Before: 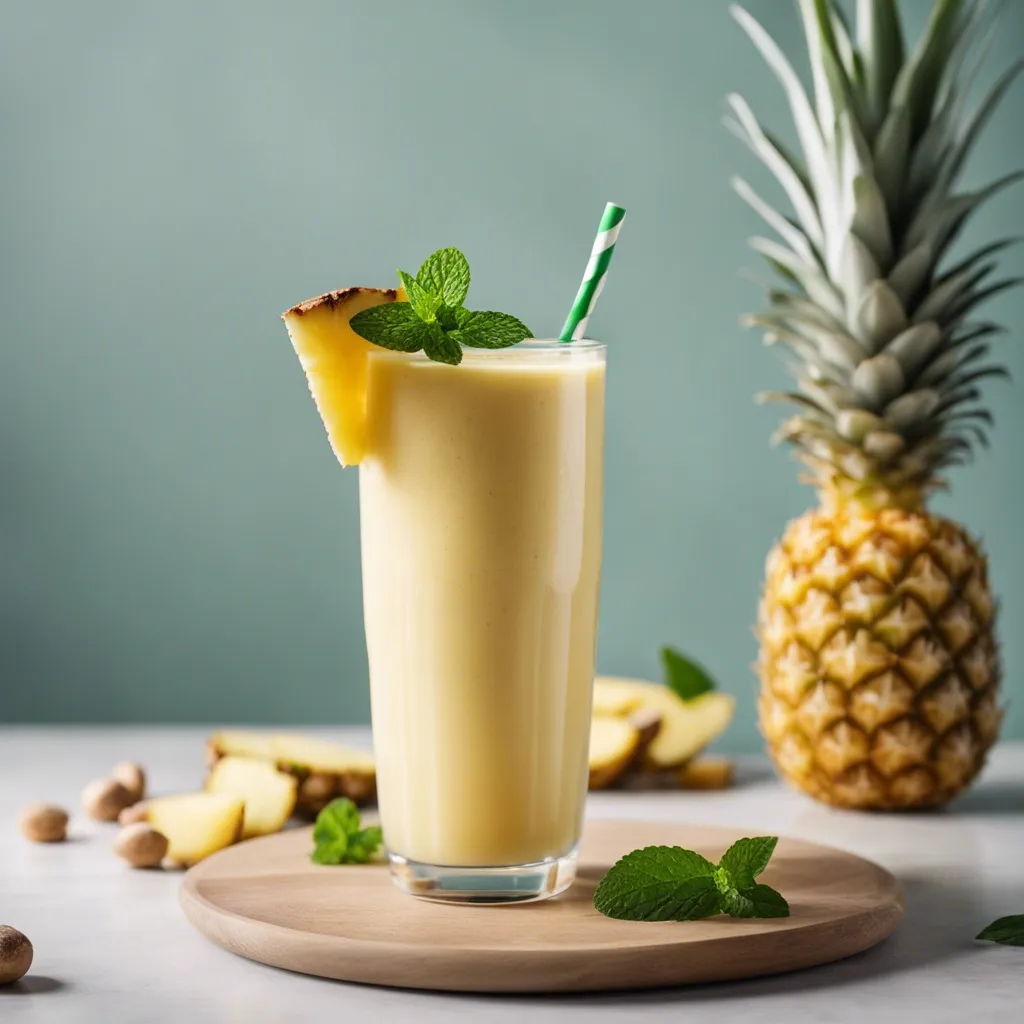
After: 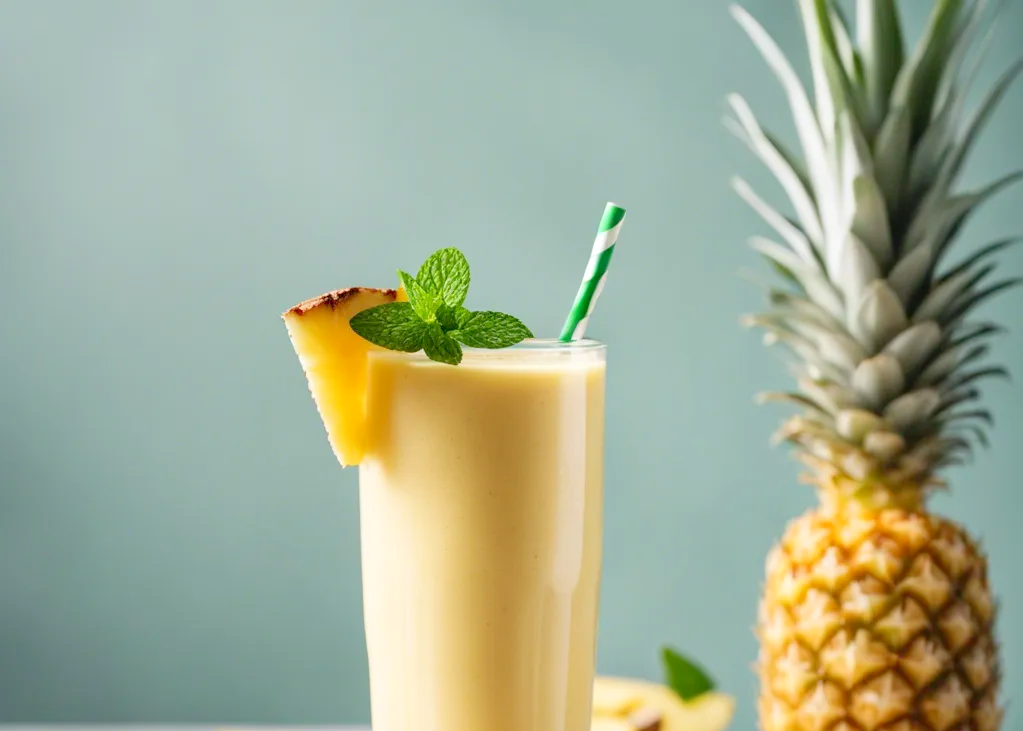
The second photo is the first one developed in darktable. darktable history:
levels: levels [0, 0.43, 0.984]
crop: bottom 28.576%
